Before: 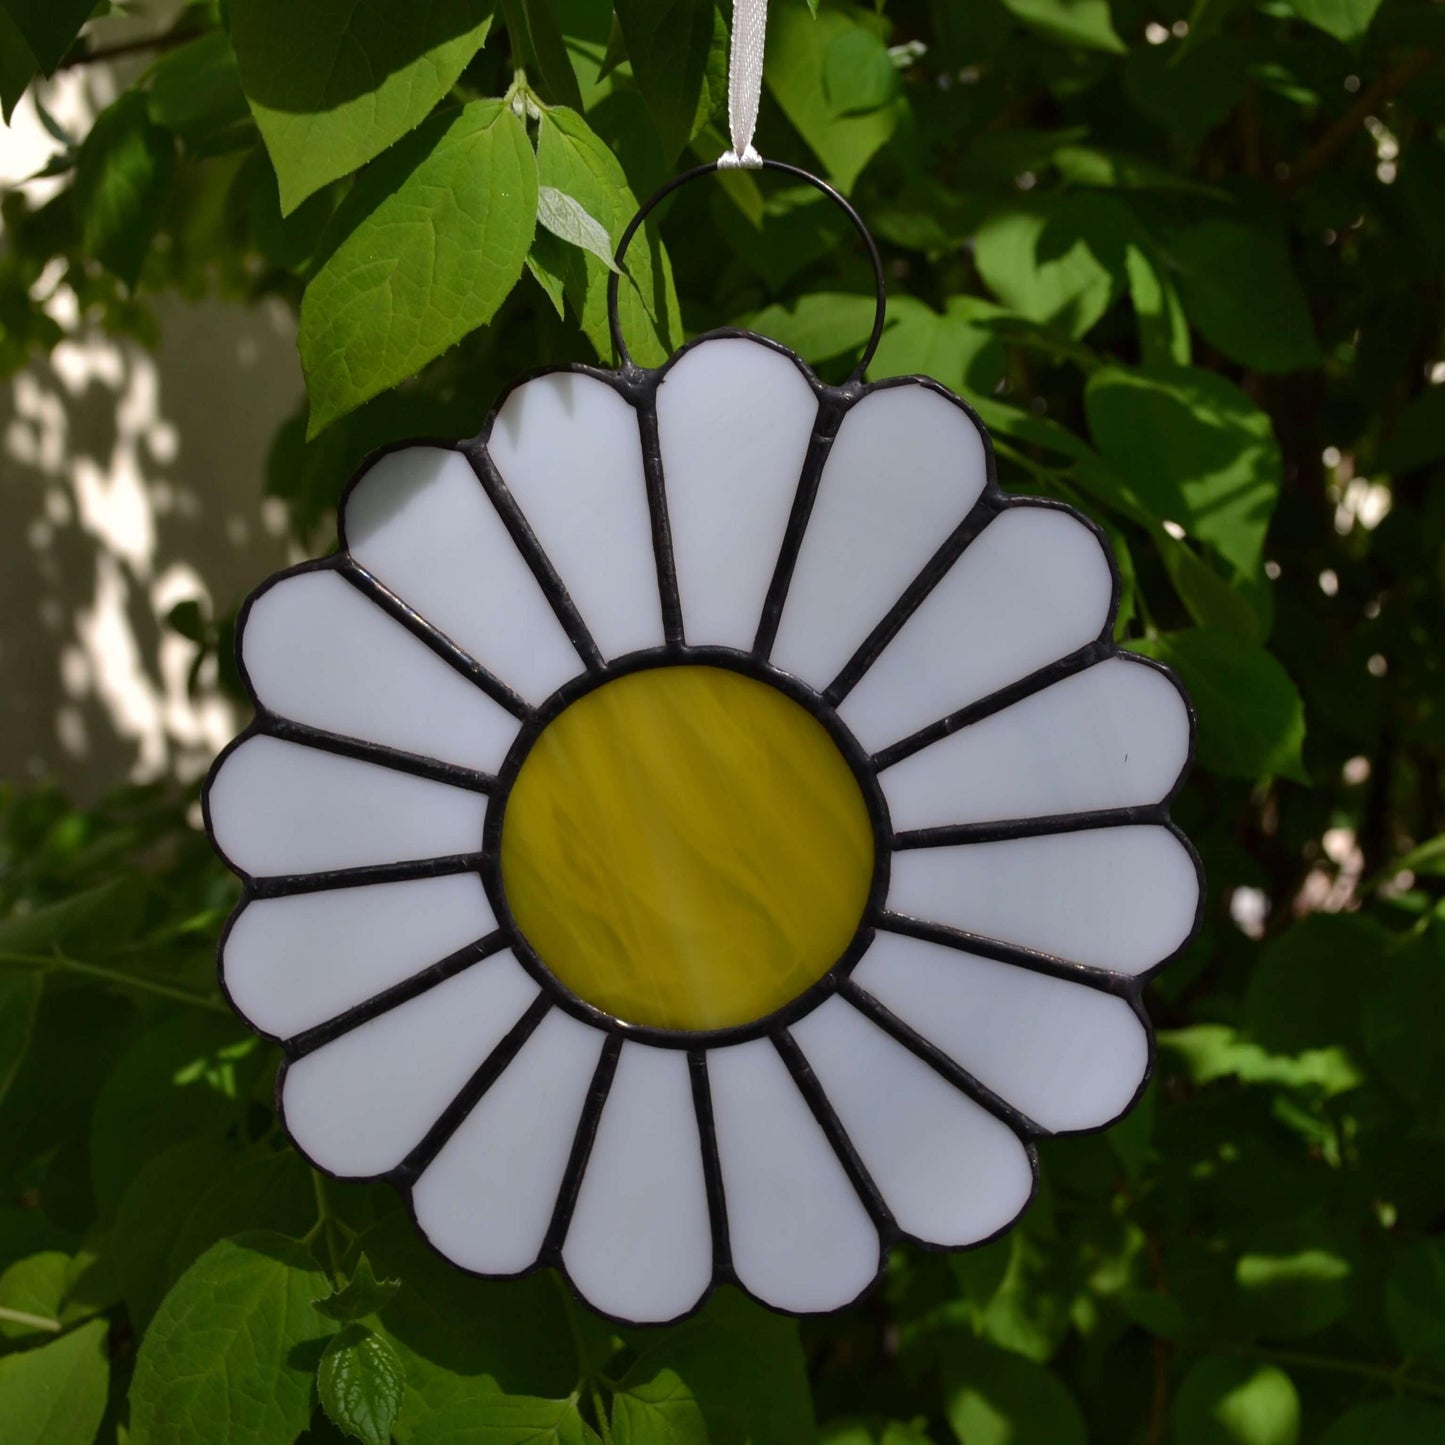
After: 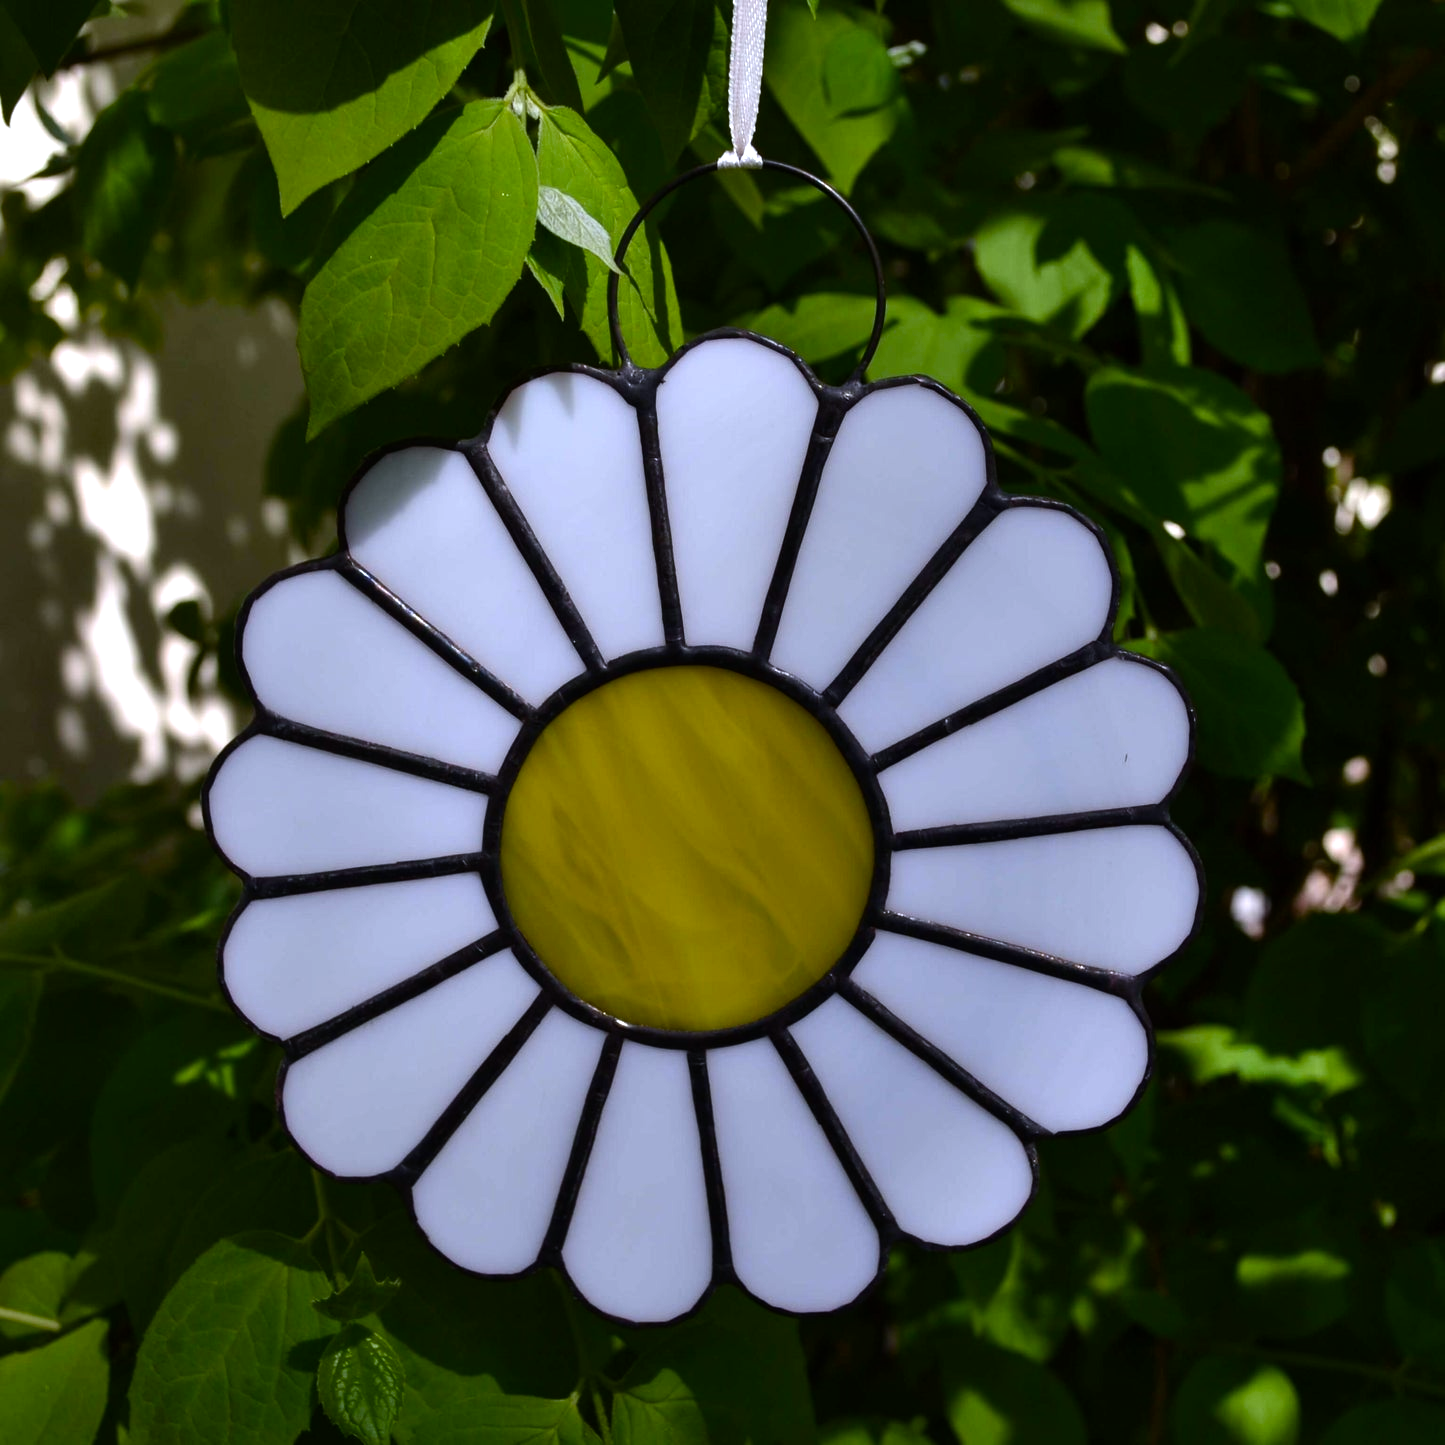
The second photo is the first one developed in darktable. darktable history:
white balance: red 0.967, blue 1.119, emerald 0.756
color balance rgb: shadows lift › luminance -20%, power › hue 72.24°, highlights gain › luminance 15%, global offset › hue 171.6°, perceptual saturation grading › highlights -15%, perceptual saturation grading › shadows 25%, global vibrance 30%, contrast 10%
